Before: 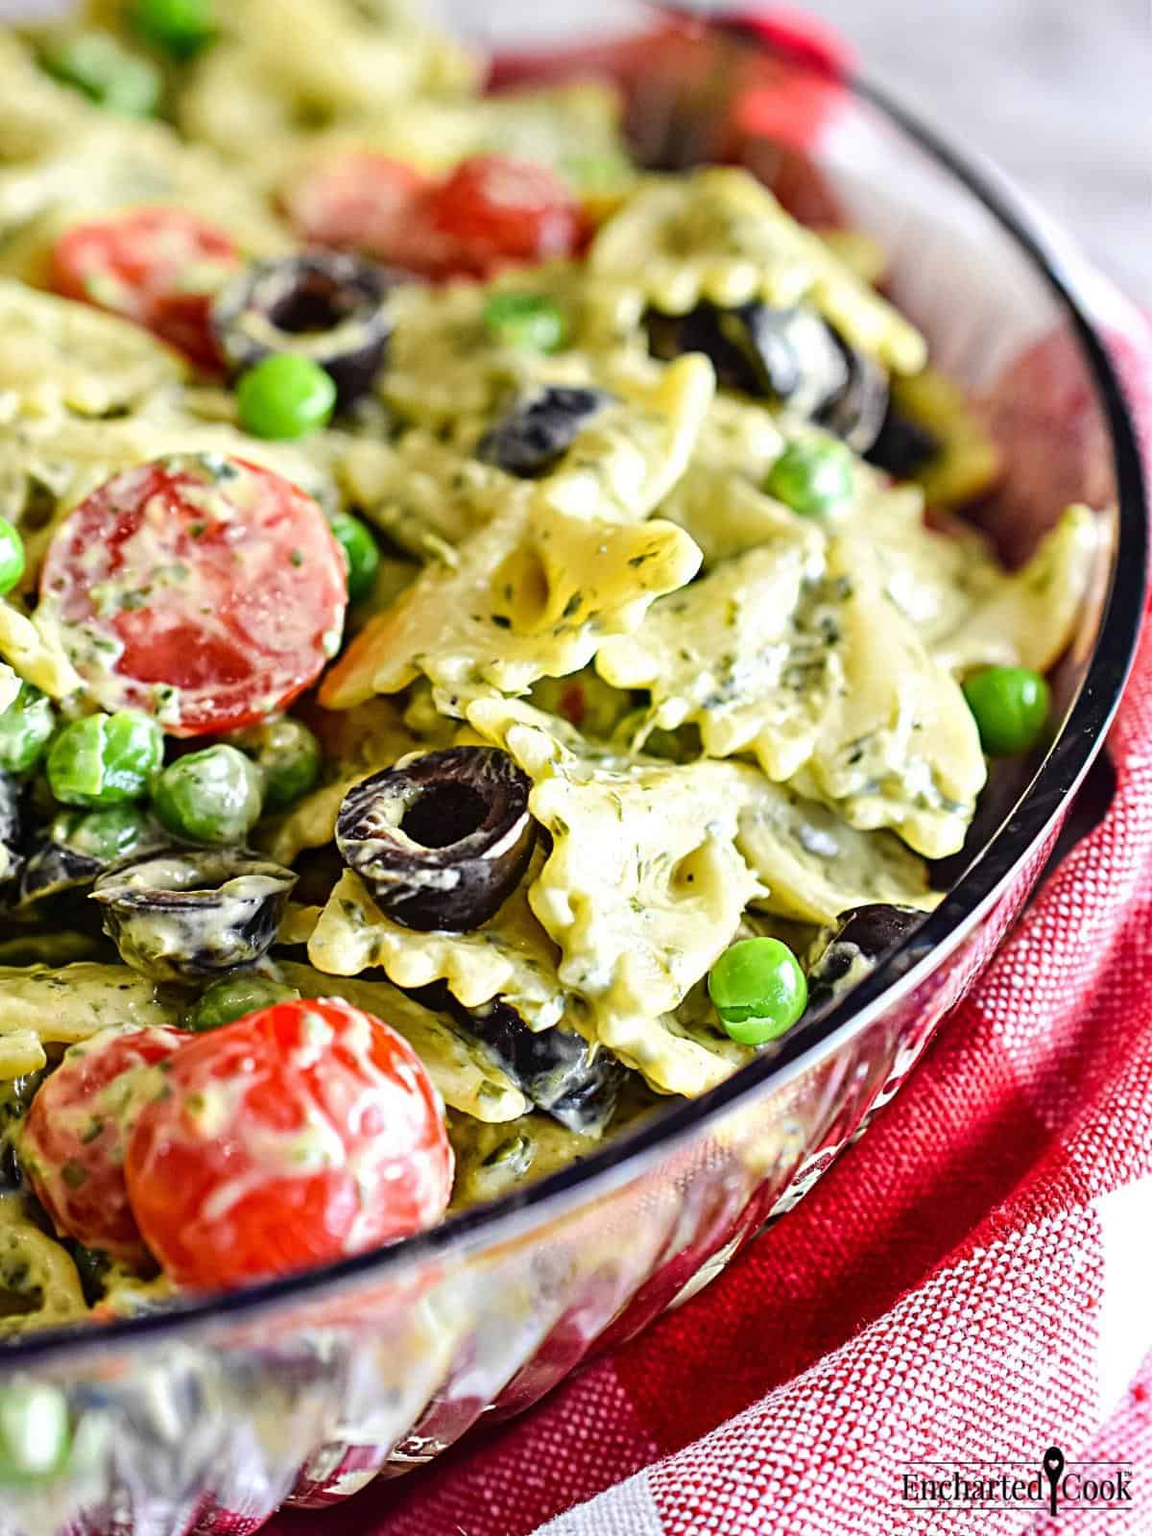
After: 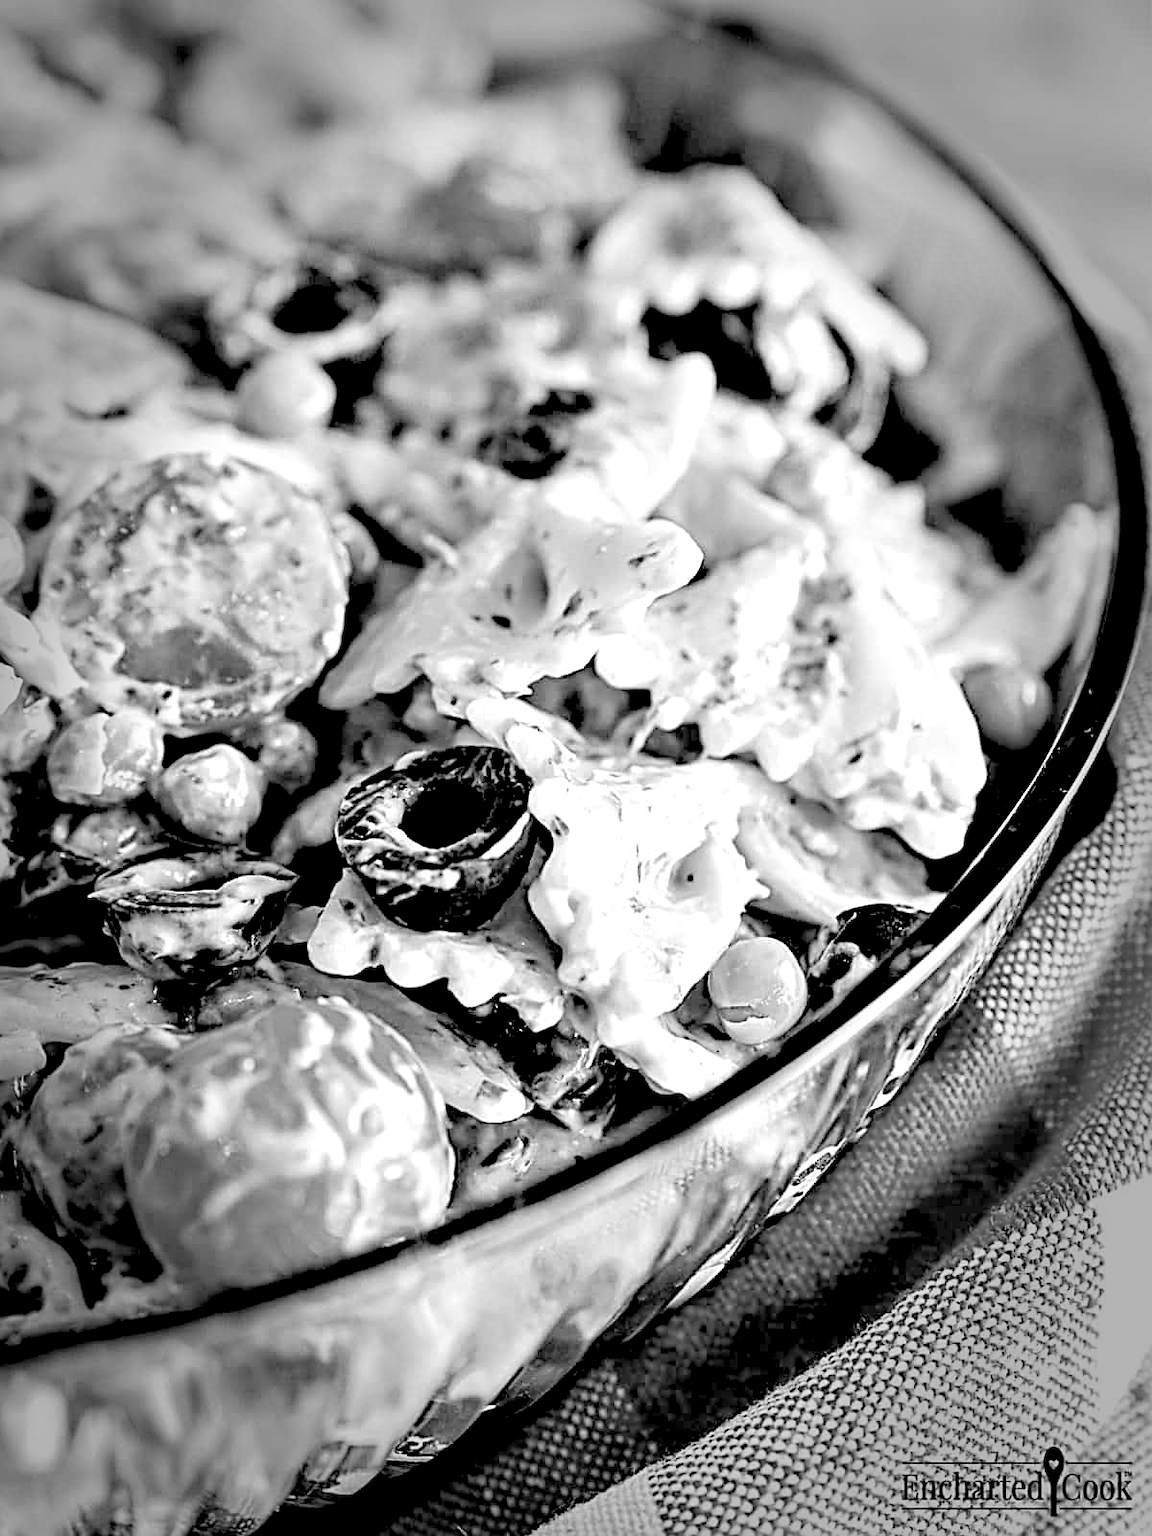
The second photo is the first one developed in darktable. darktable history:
sharpen: on, module defaults
contrast brightness saturation: brightness 0.18, saturation -0.5
monochrome: on, module defaults
vignetting: fall-off start 66.7%, fall-off radius 39.74%, brightness -0.576, saturation -0.258, automatic ratio true, width/height ratio 0.671, dithering 16-bit output
rgb levels: levels [[0.034, 0.472, 0.904], [0, 0.5, 1], [0, 0.5, 1]]
